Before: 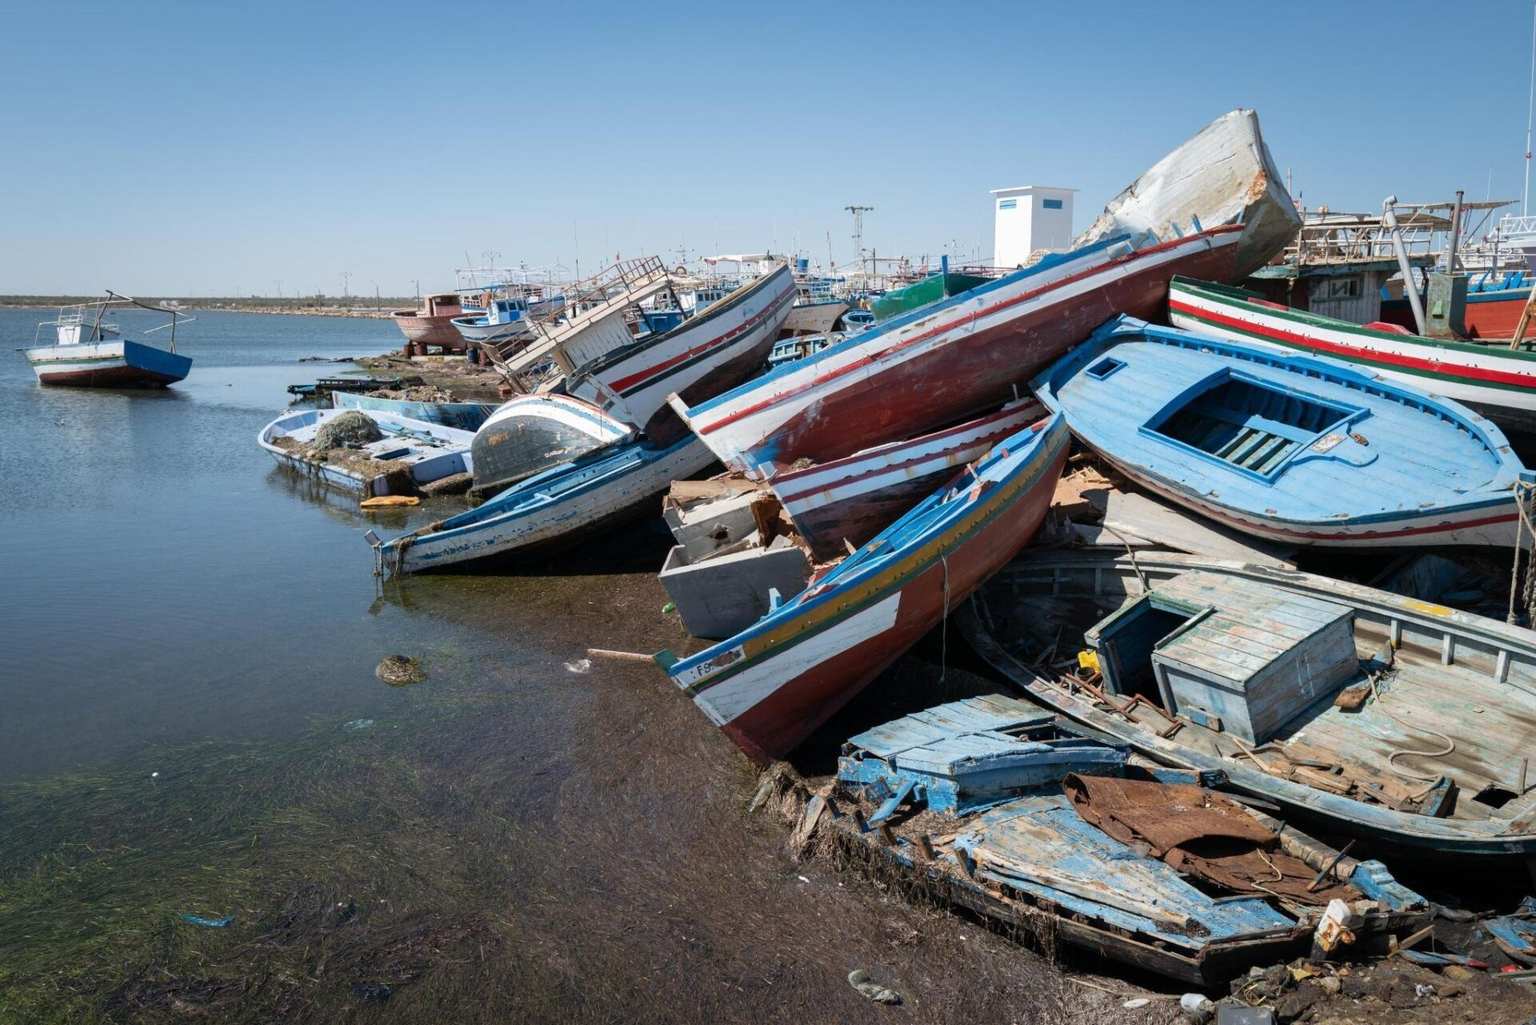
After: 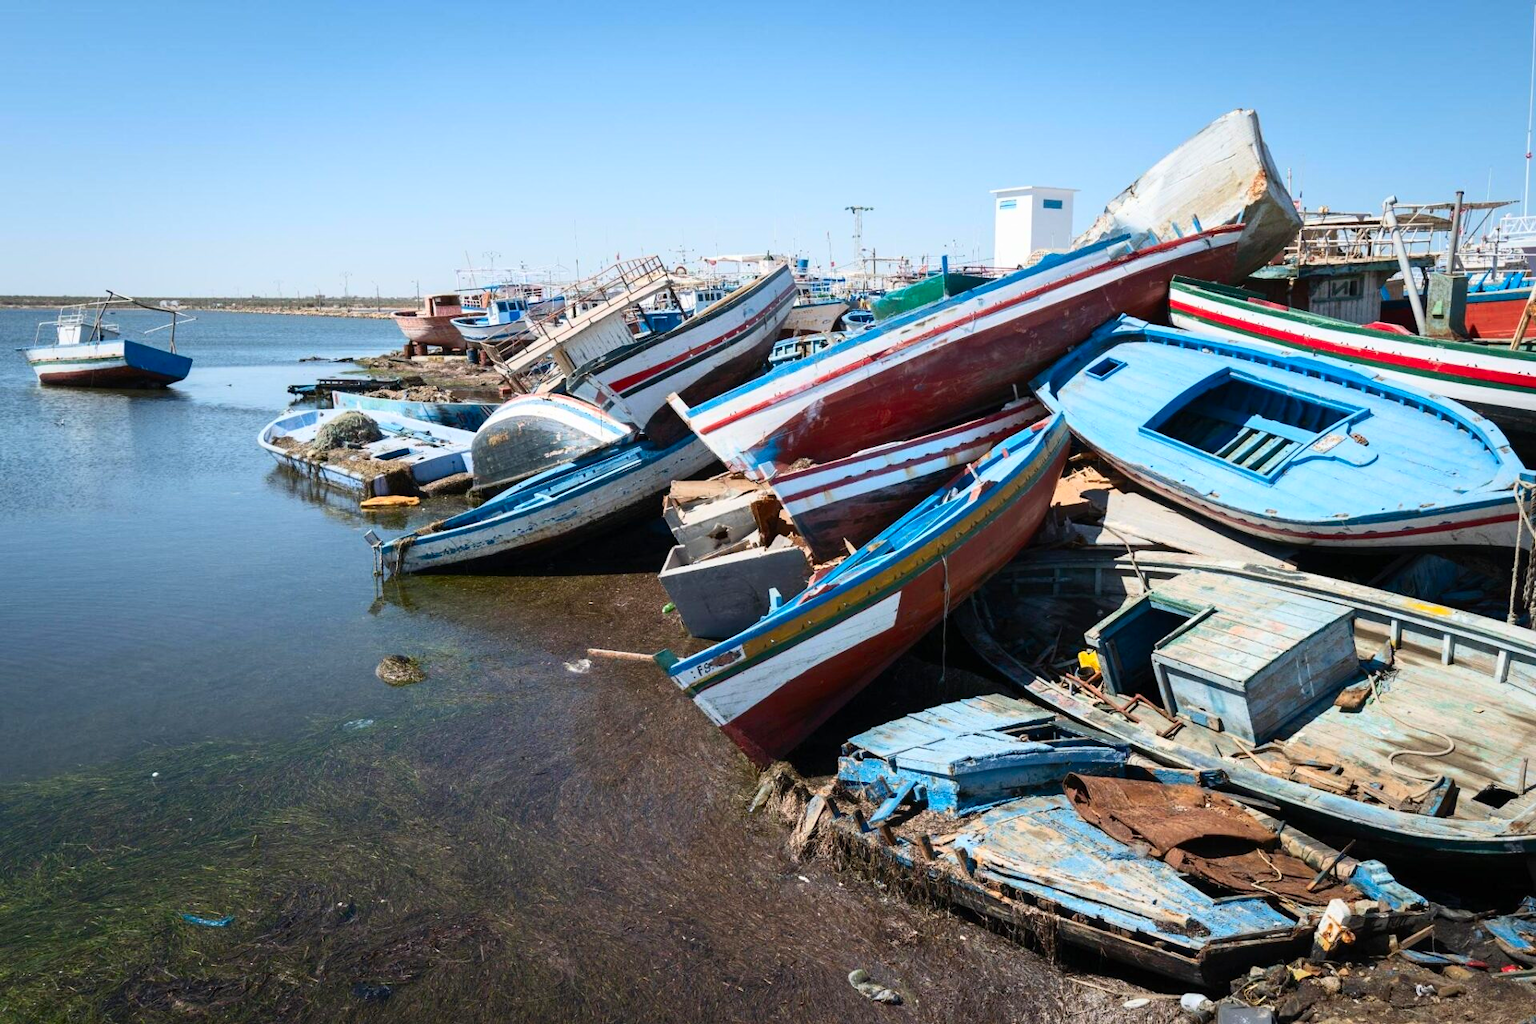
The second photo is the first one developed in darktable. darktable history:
contrast brightness saturation: contrast 0.227, brightness 0.109, saturation 0.285
